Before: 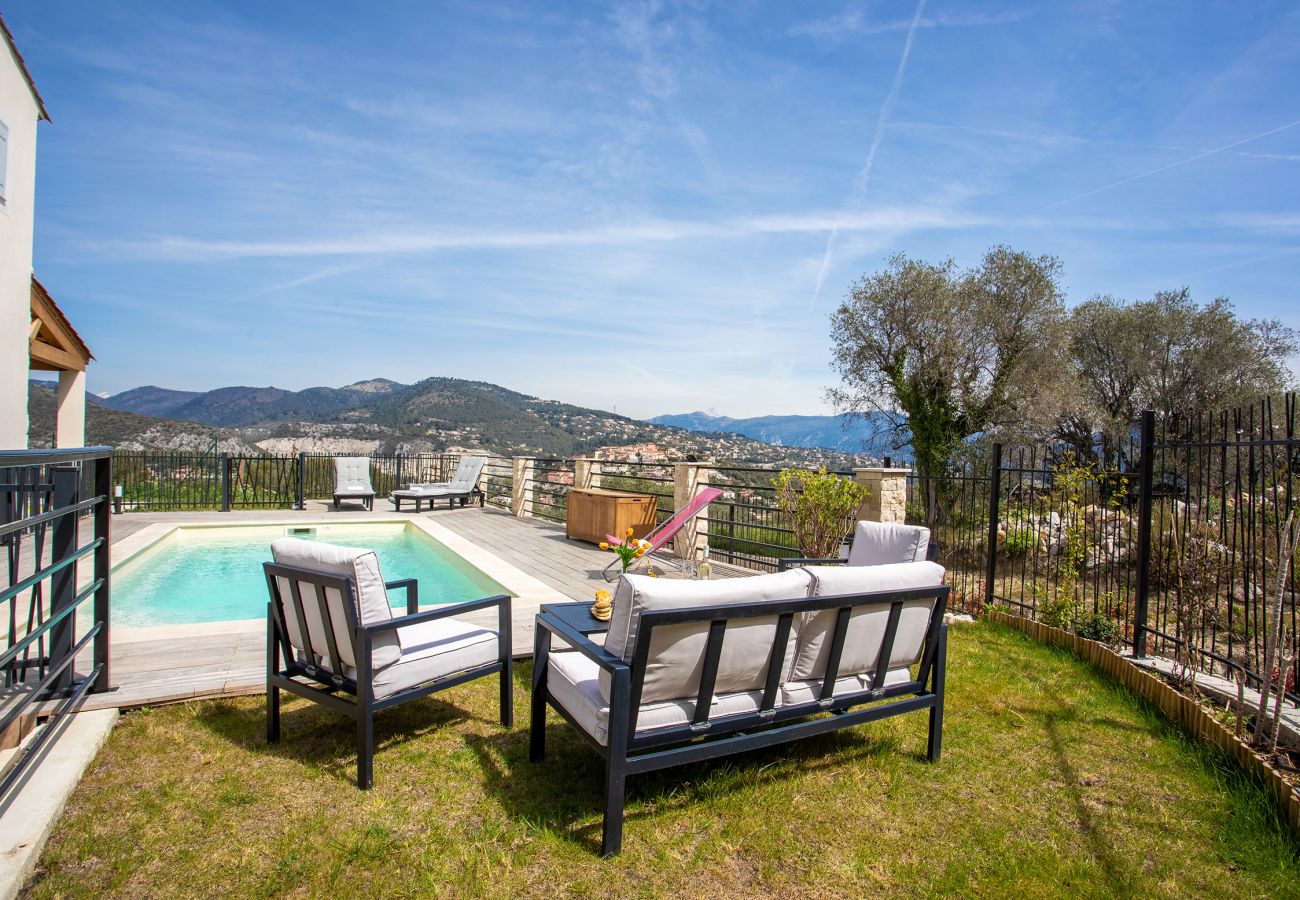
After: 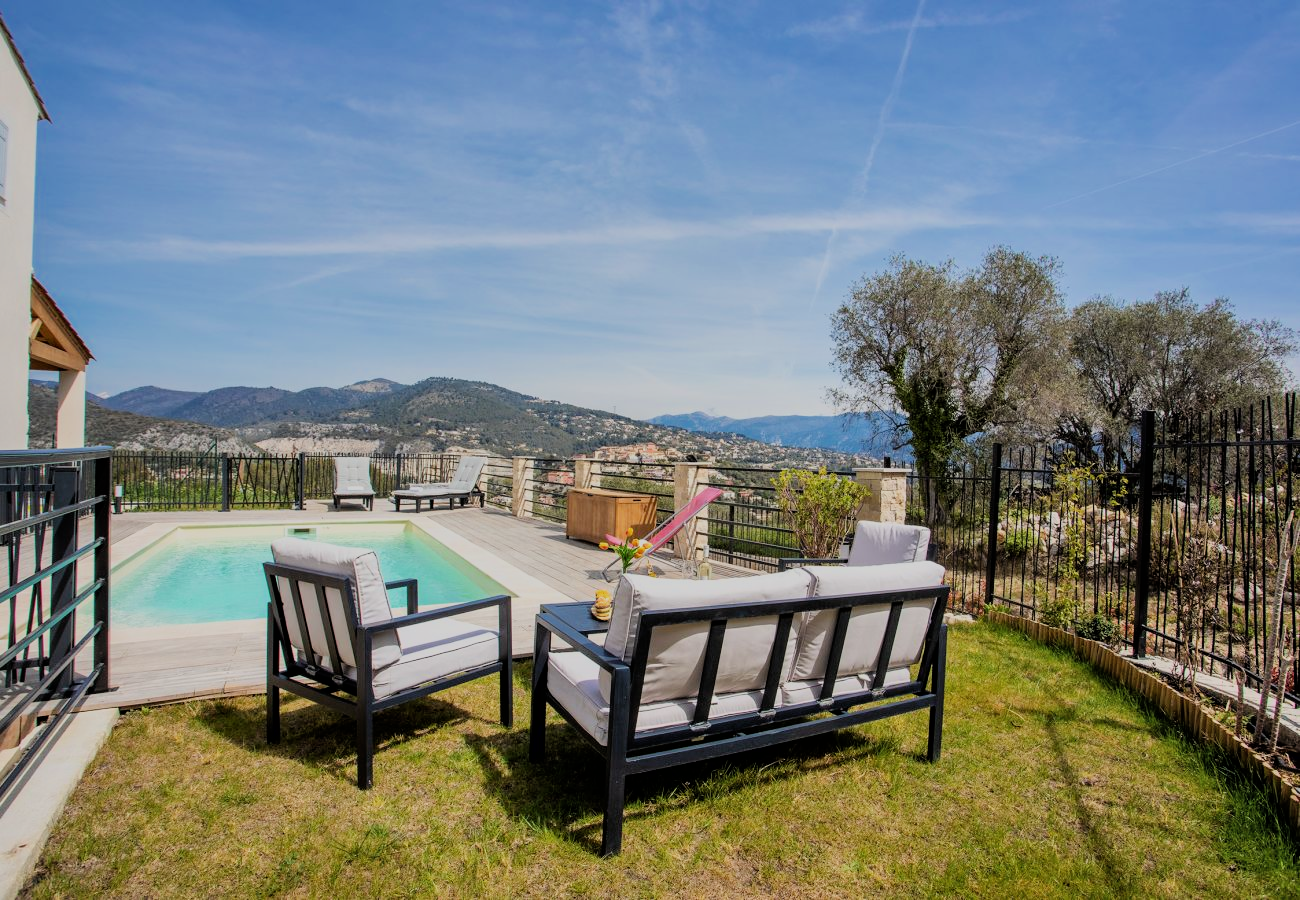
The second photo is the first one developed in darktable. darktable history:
filmic rgb: black relative exposure -7.15 EV, white relative exposure 5.36 EV, hardness 3.02, color science v6 (2022)
shadows and highlights: white point adjustment 1, soften with gaussian
